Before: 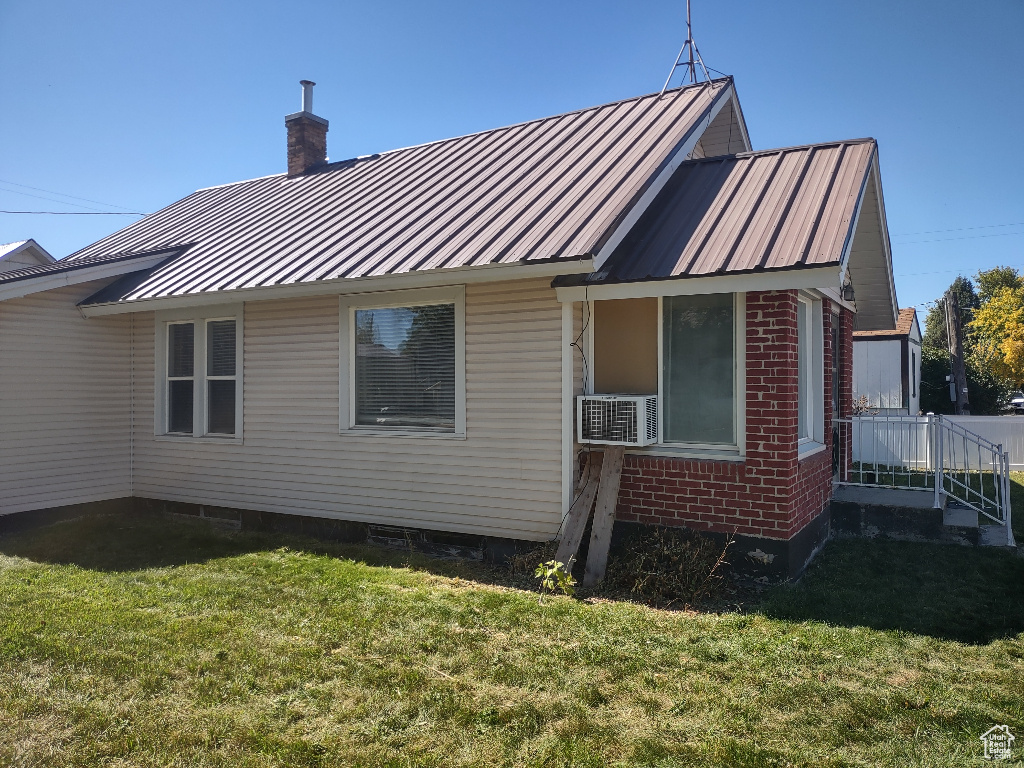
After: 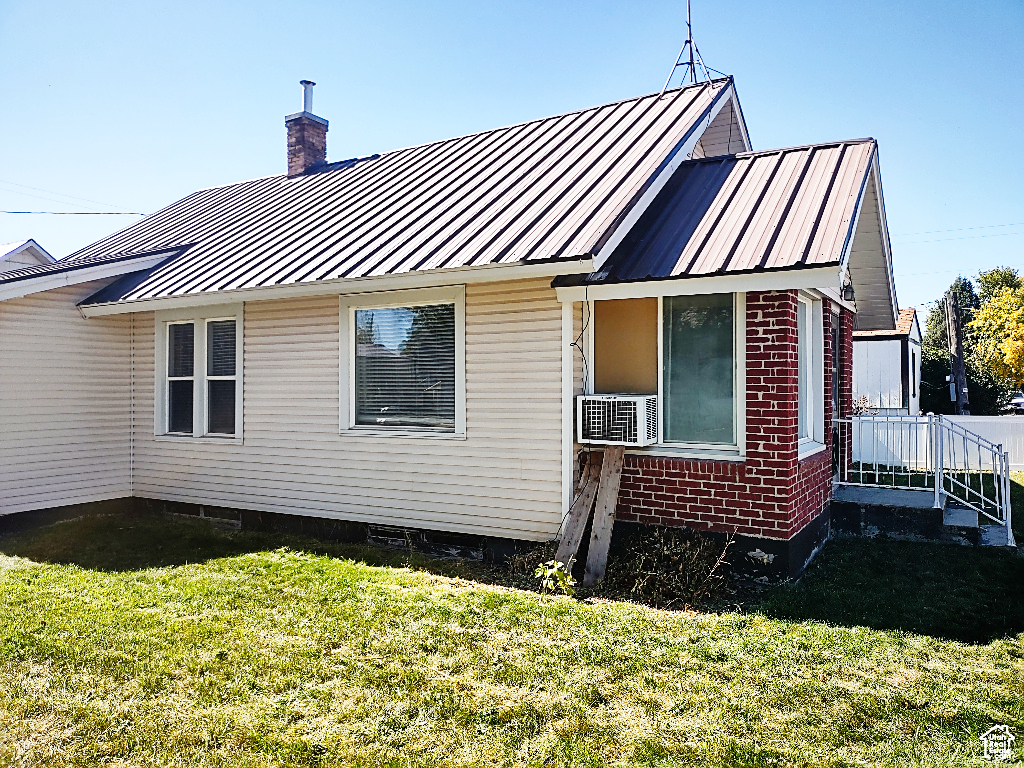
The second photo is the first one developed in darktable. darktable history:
sharpen: on, module defaults
base curve: curves: ch0 [(0, 0) (0, 0) (0.002, 0.001) (0.008, 0.003) (0.019, 0.011) (0.037, 0.037) (0.064, 0.11) (0.102, 0.232) (0.152, 0.379) (0.216, 0.524) (0.296, 0.665) (0.394, 0.789) (0.512, 0.881) (0.651, 0.945) (0.813, 0.986) (1, 1)], preserve colors none
